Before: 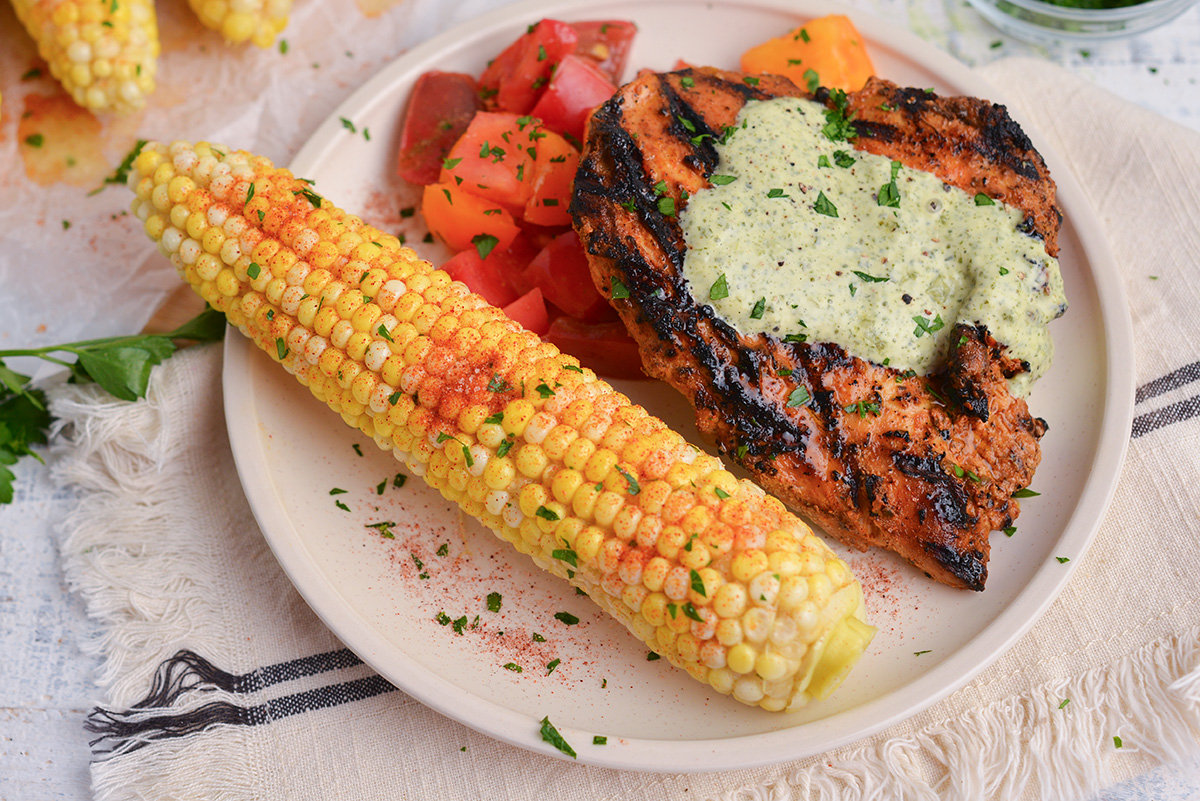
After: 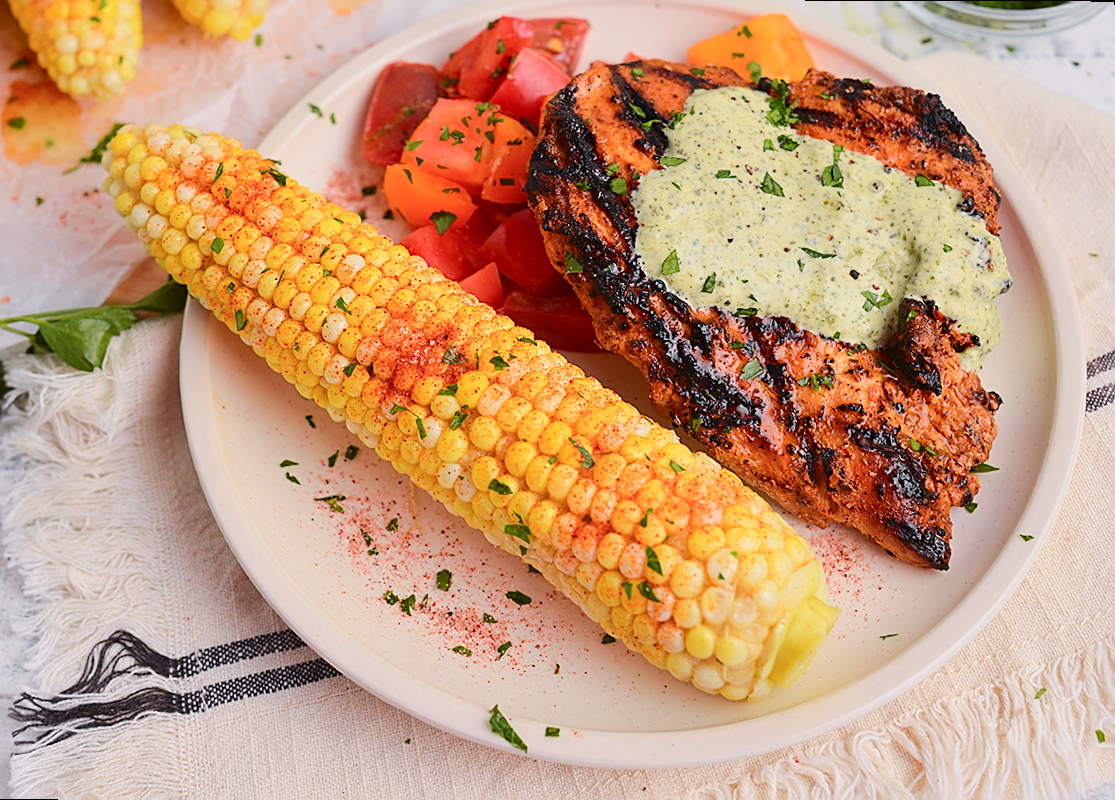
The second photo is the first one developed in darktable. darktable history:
tone curve: curves: ch0 [(0, 0.013) (0.036, 0.045) (0.274, 0.286) (0.566, 0.623) (0.794, 0.827) (1, 0.953)]; ch1 [(0, 0) (0.389, 0.403) (0.462, 0.48) (0.499, 0.5) (0.524, 0.527) (0.57, 0.599) (0.626, 0.65) (0.761, 0.781) (1, 1)]; ch2 [(0, 0) (0.464, 0.478) (0.5, 0.501) (0.533, 0.542) (0.599, 0.613) (0.704, 0.731) (1, 1)], color space Lab, independent channels, preserve colors none
sharpen: on, module defaults
white balance: emerald 1
rotate and perspective: rotation 0.215°, lens shift (vertical) -0.139, crop left 0.069, crop right 0.939, crop top 0.002, crop bottom 0.996
